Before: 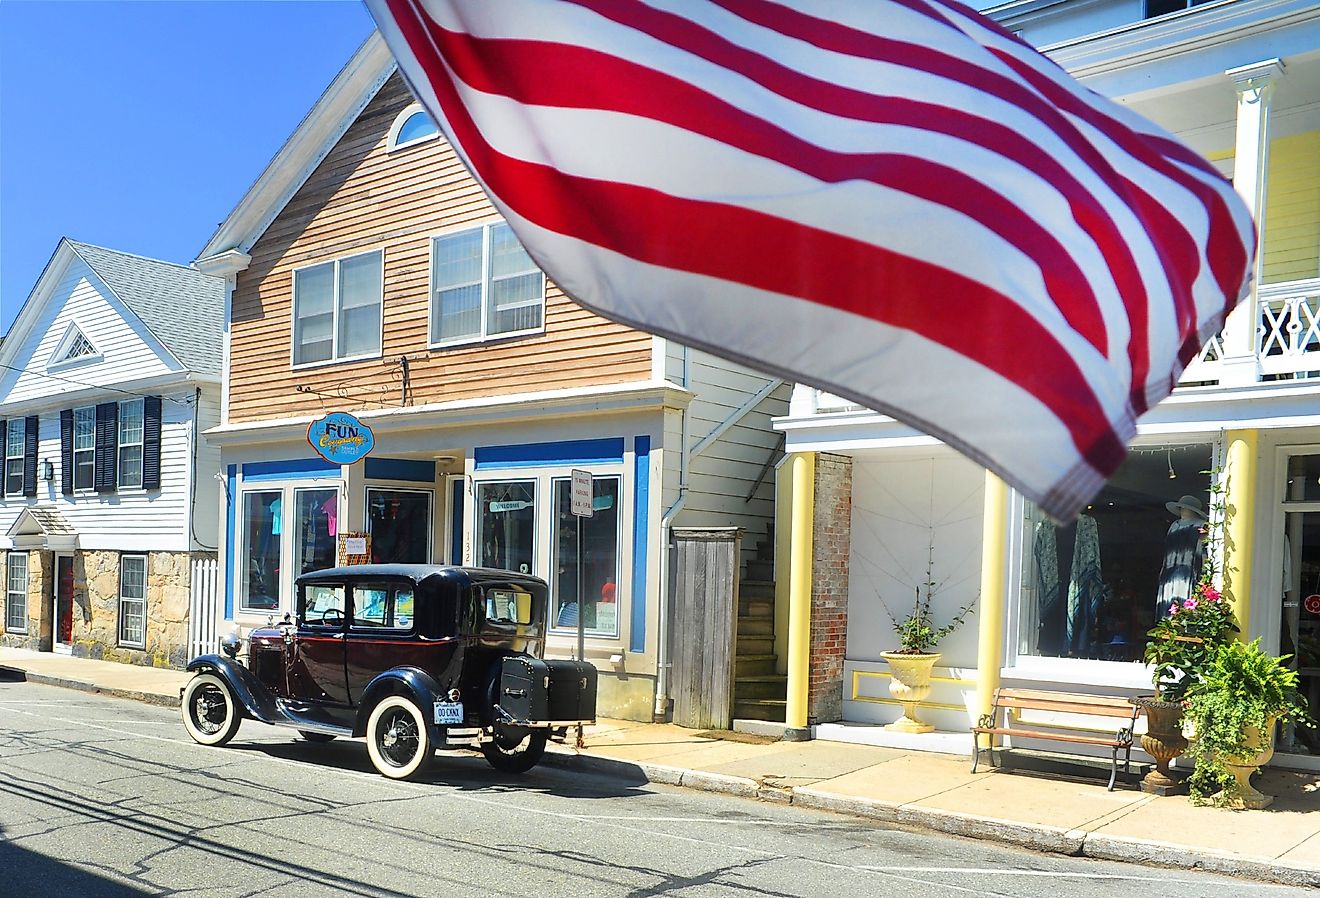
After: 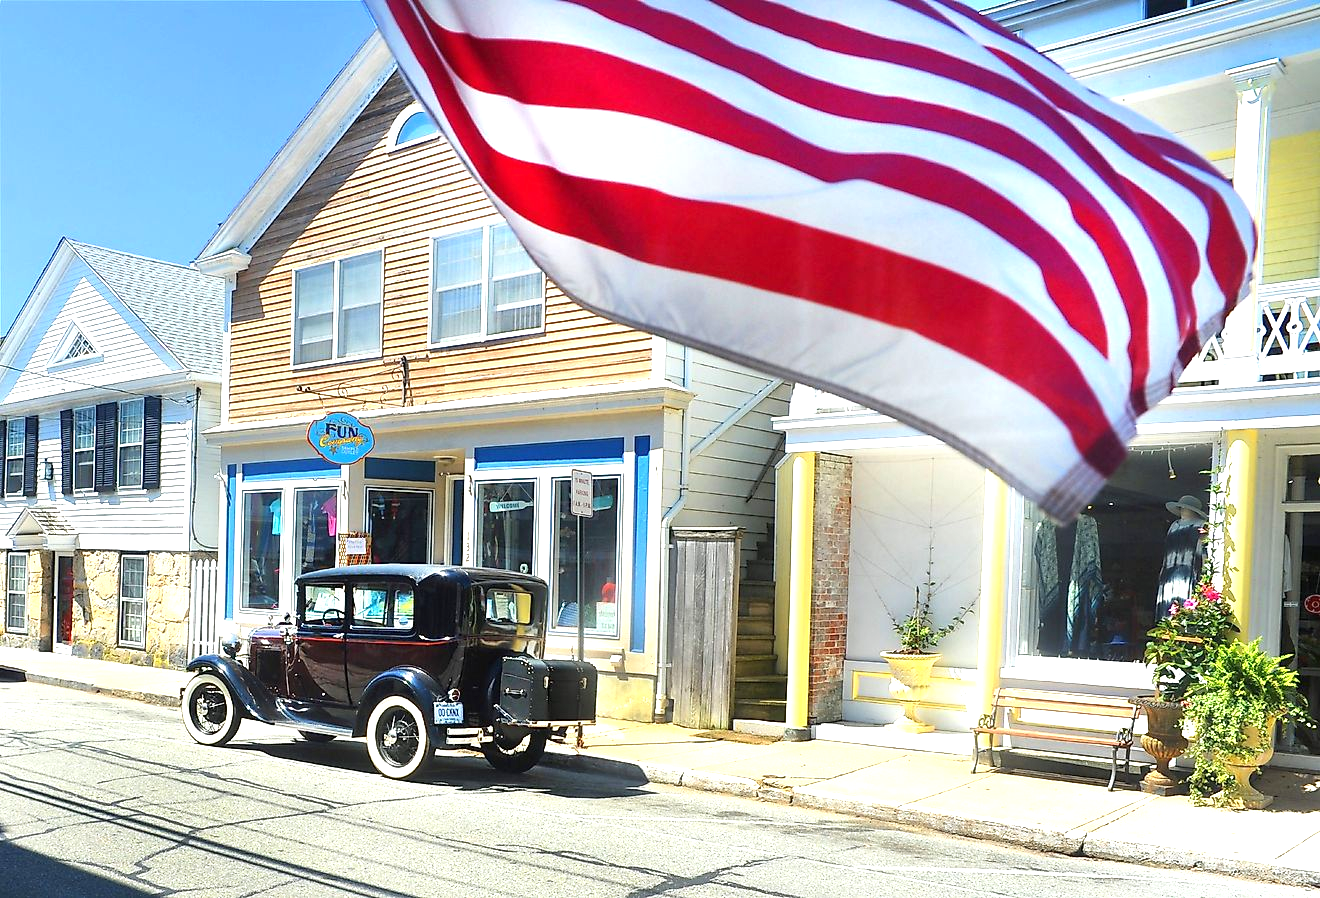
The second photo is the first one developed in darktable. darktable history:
exposure: exposure 0.731 EV, compensate exposure bias true, compensate highlight preservation false
